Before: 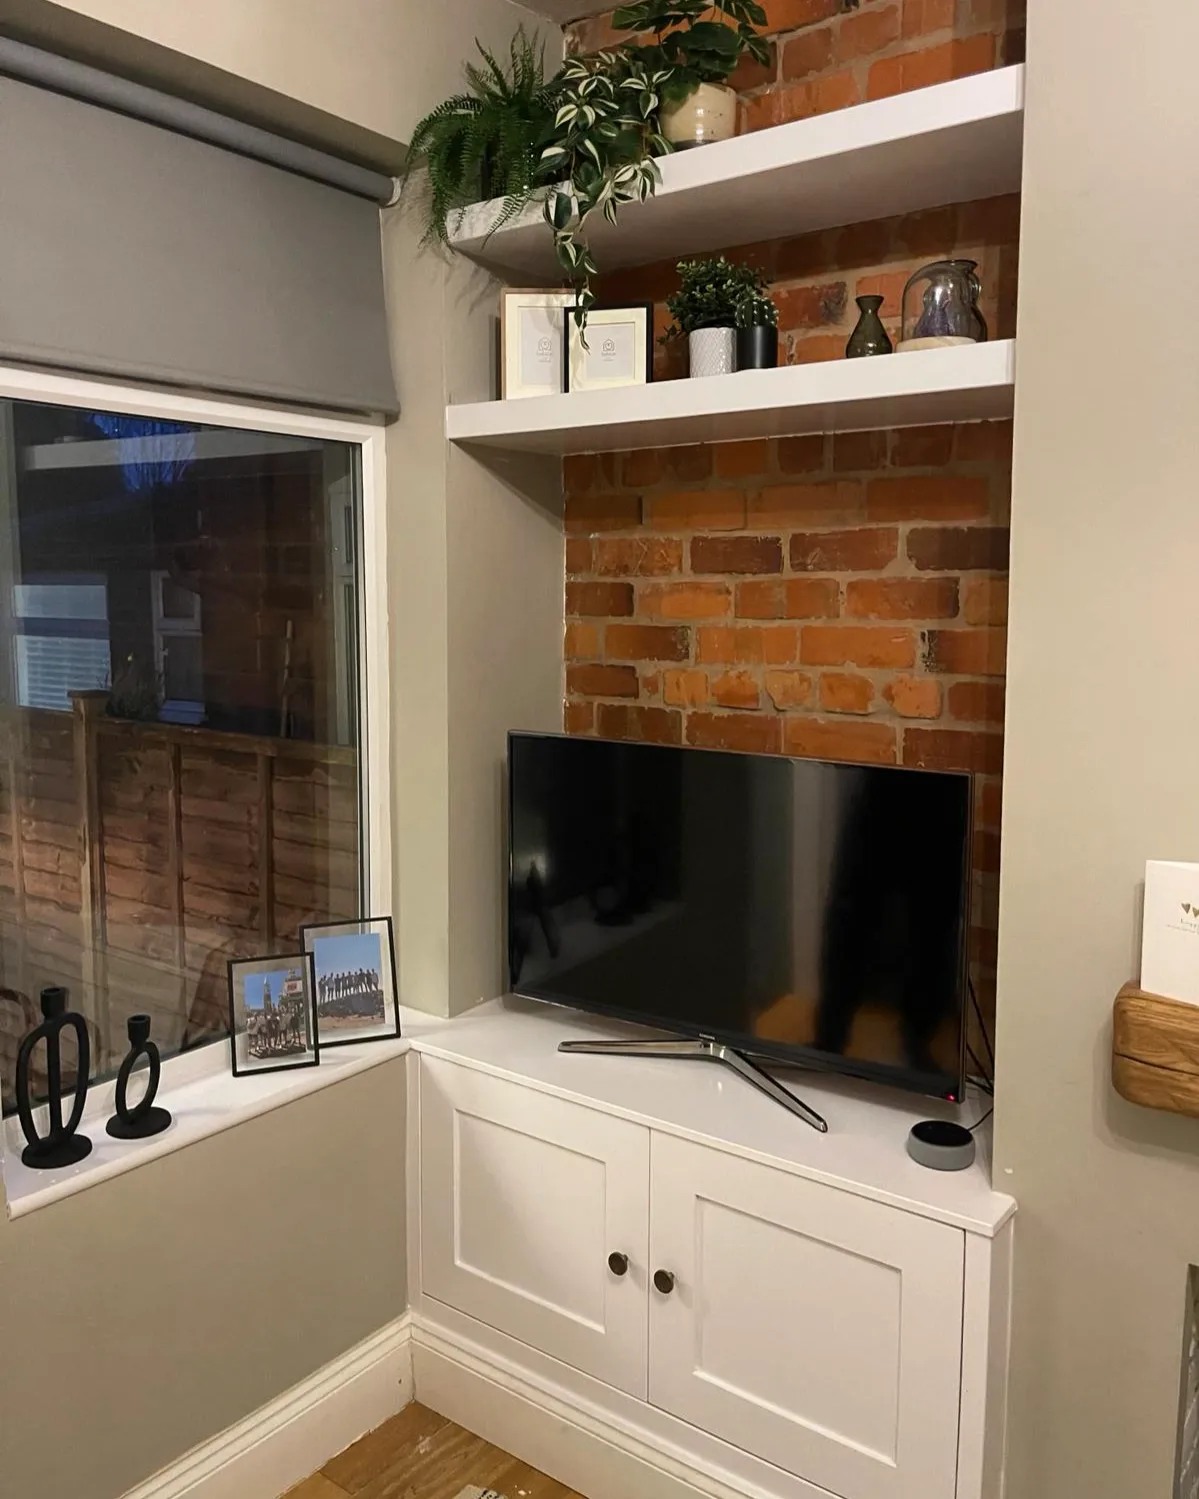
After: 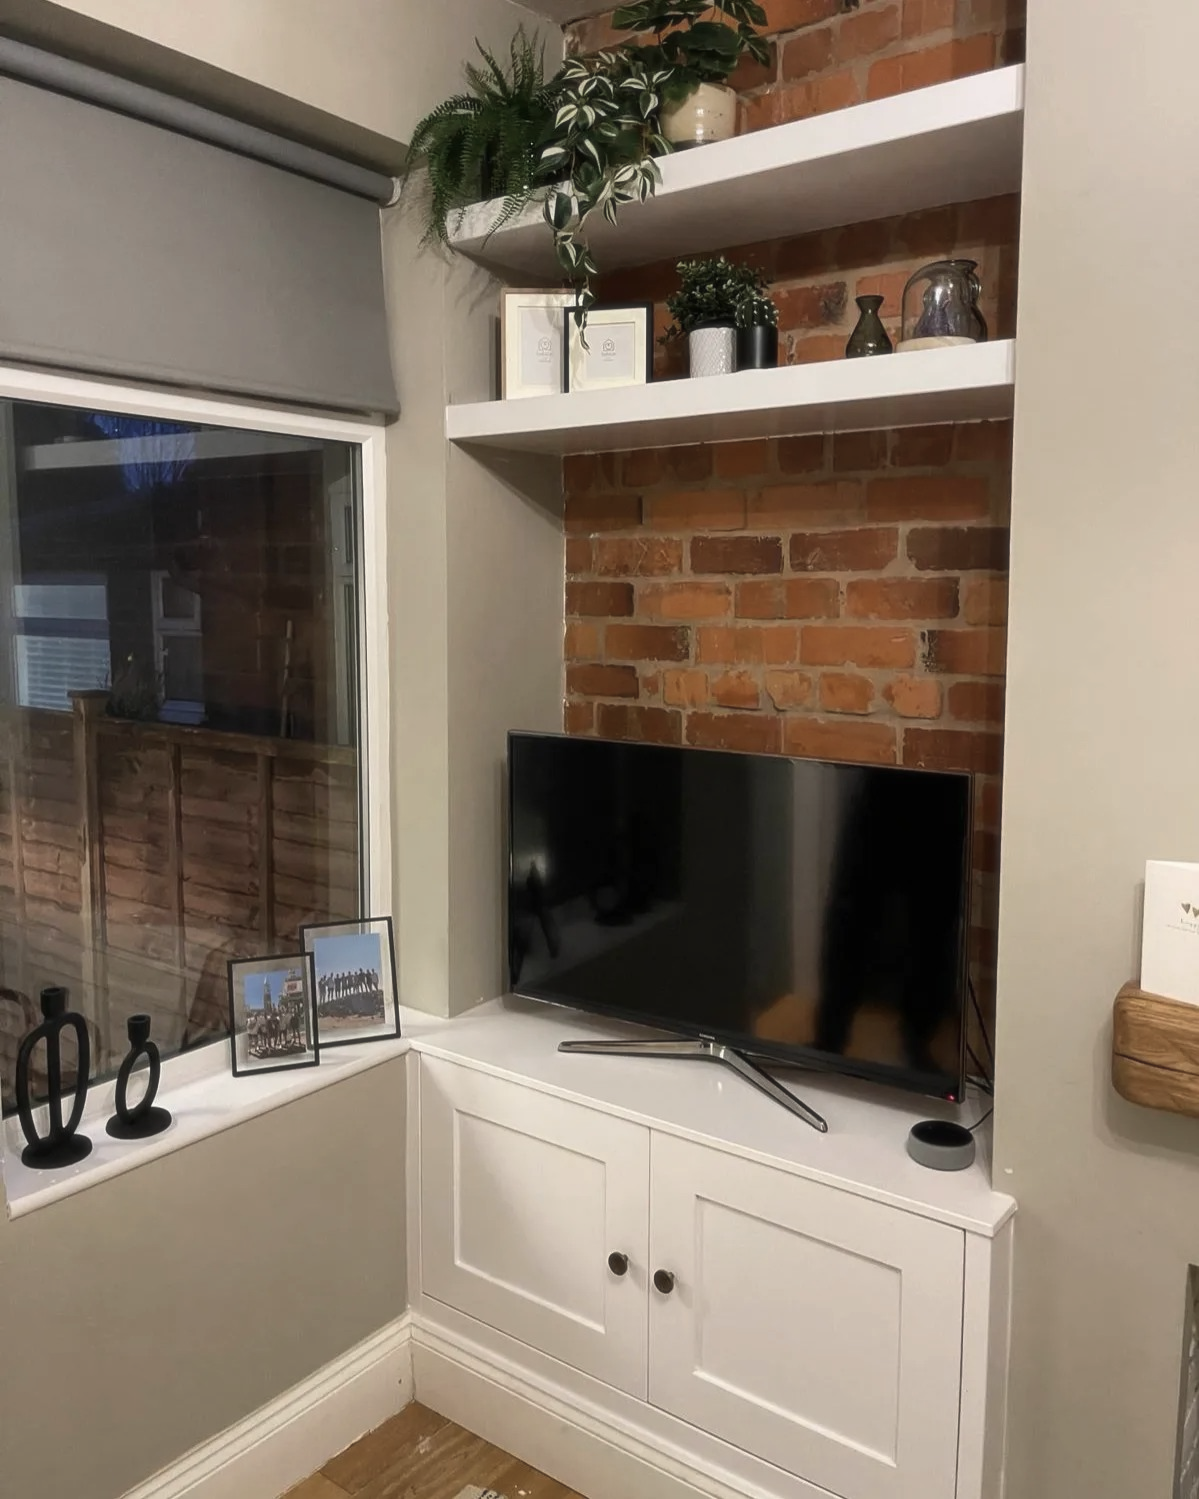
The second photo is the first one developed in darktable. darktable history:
white balance: emerald 1
color correction: saturation 0.8
soften: size 10%, saturation 50%, brightness 0.2 EV, mix 10%
